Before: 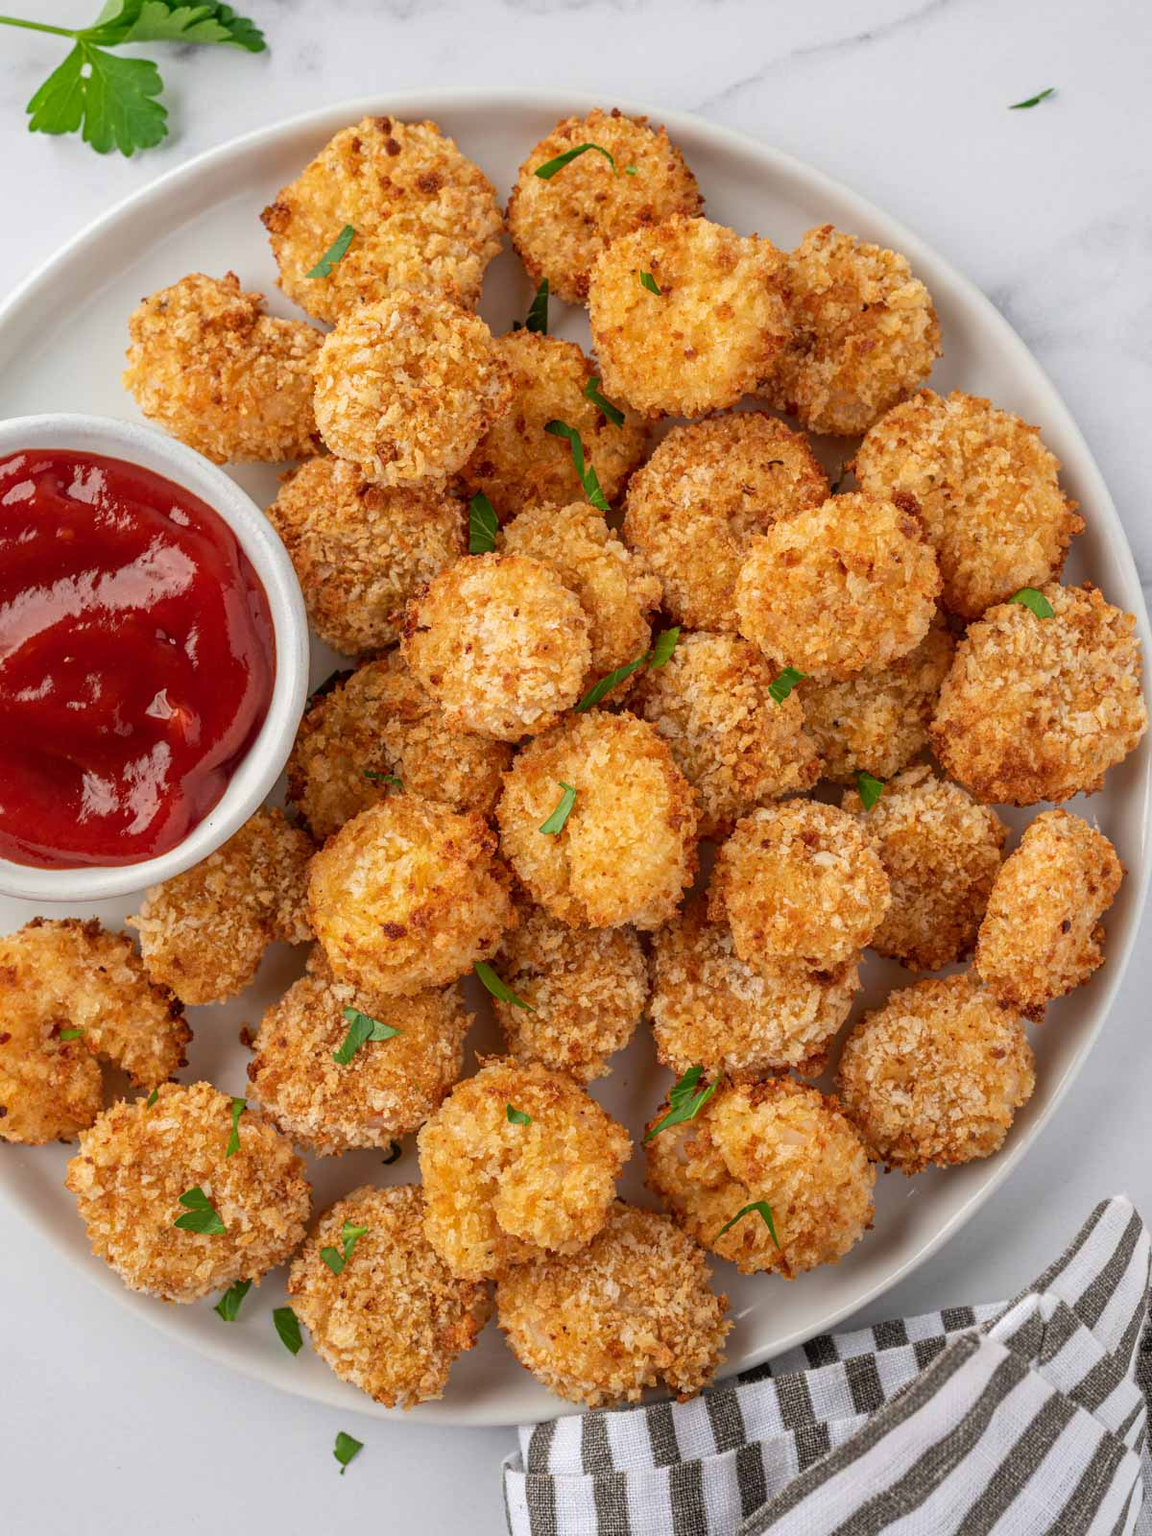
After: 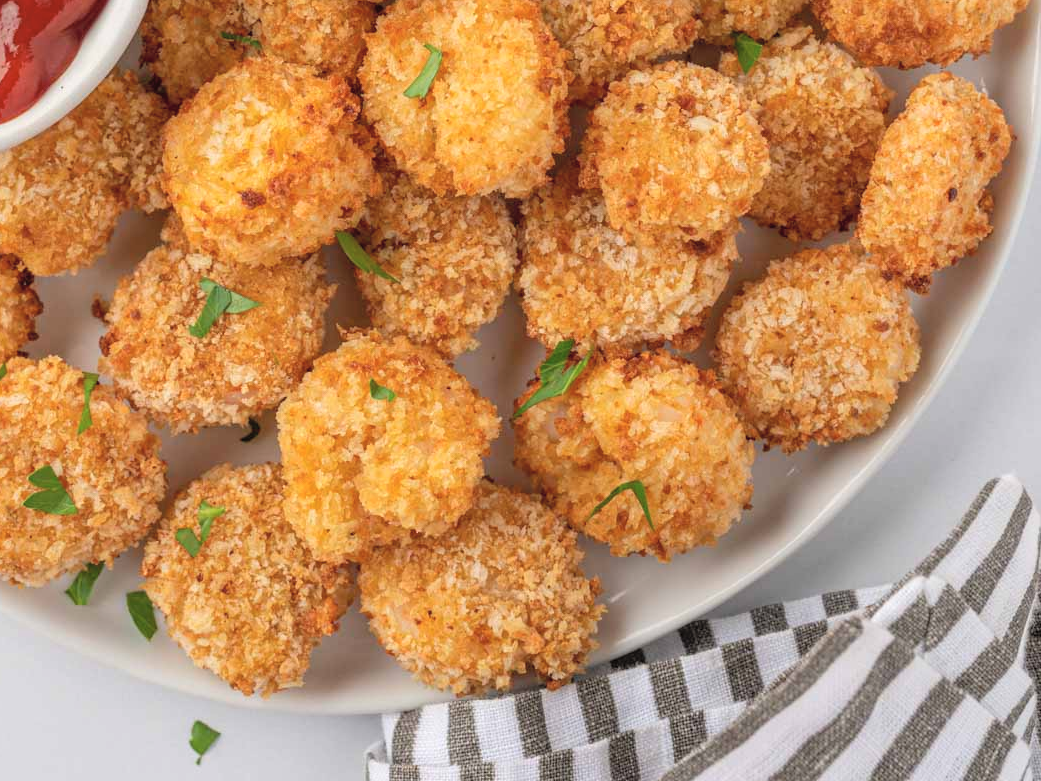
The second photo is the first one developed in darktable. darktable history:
crop and rotate: left 13.25%, top 48.19%, bottom 2.947%
contrast brightness saturation: brightness 0.148
